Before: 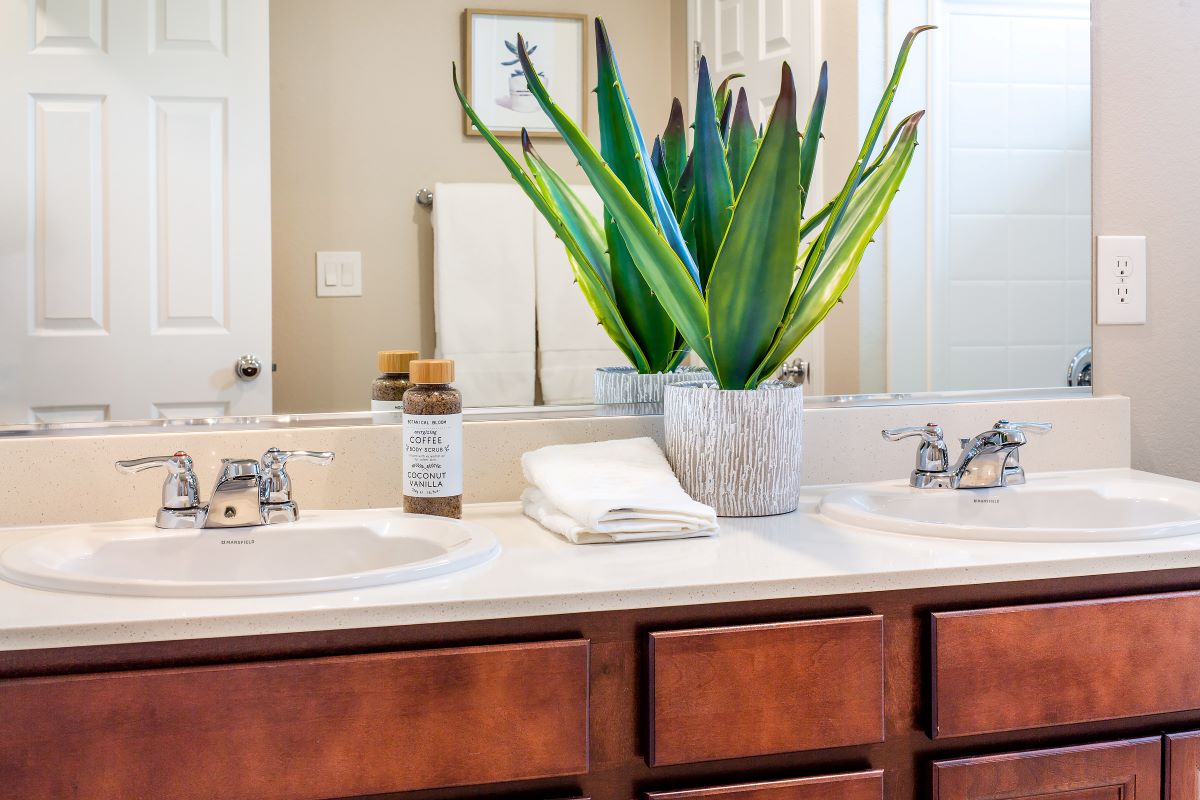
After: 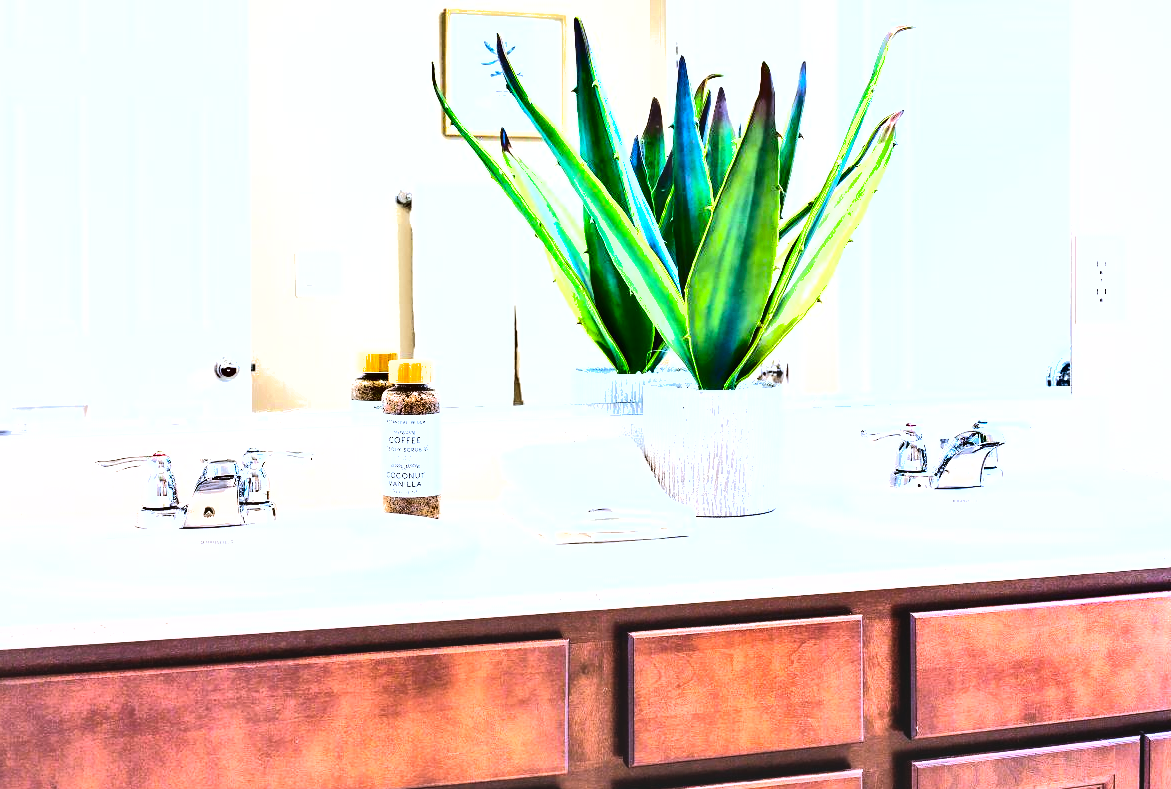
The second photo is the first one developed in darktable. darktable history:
shadows and highlights: radius 108.52, shadows 23.73, highlights -59.32, low approximation 0.01, soften with gaussian
white balance: red 0.926, green 1.003, blue 1.133
global tonemap: drago (1, 100), detail 1
exposure: black level correction -0.005, exposure 1.002 EV, compensate highlight preservation false
tone equalizer: -8 EV -0.75 EV, -7 EV -0.7 EV, -6 EV -0.6 EV, -5 EV -0.4 EV, -3 EV 0.4 EV, -2 EV 0.6 EV, -1 EV 0.7 EV, +0 EV 0.75 EV, edges refinement/feathering 500, mask exposure compensation -1.57 EV, preserve details no
contrast brightness saturation: contrast 0.2, brightness 0.16, saturation 0.22
crop and rotate: left 1.774%, right 0.633%, bottom 1.28%
